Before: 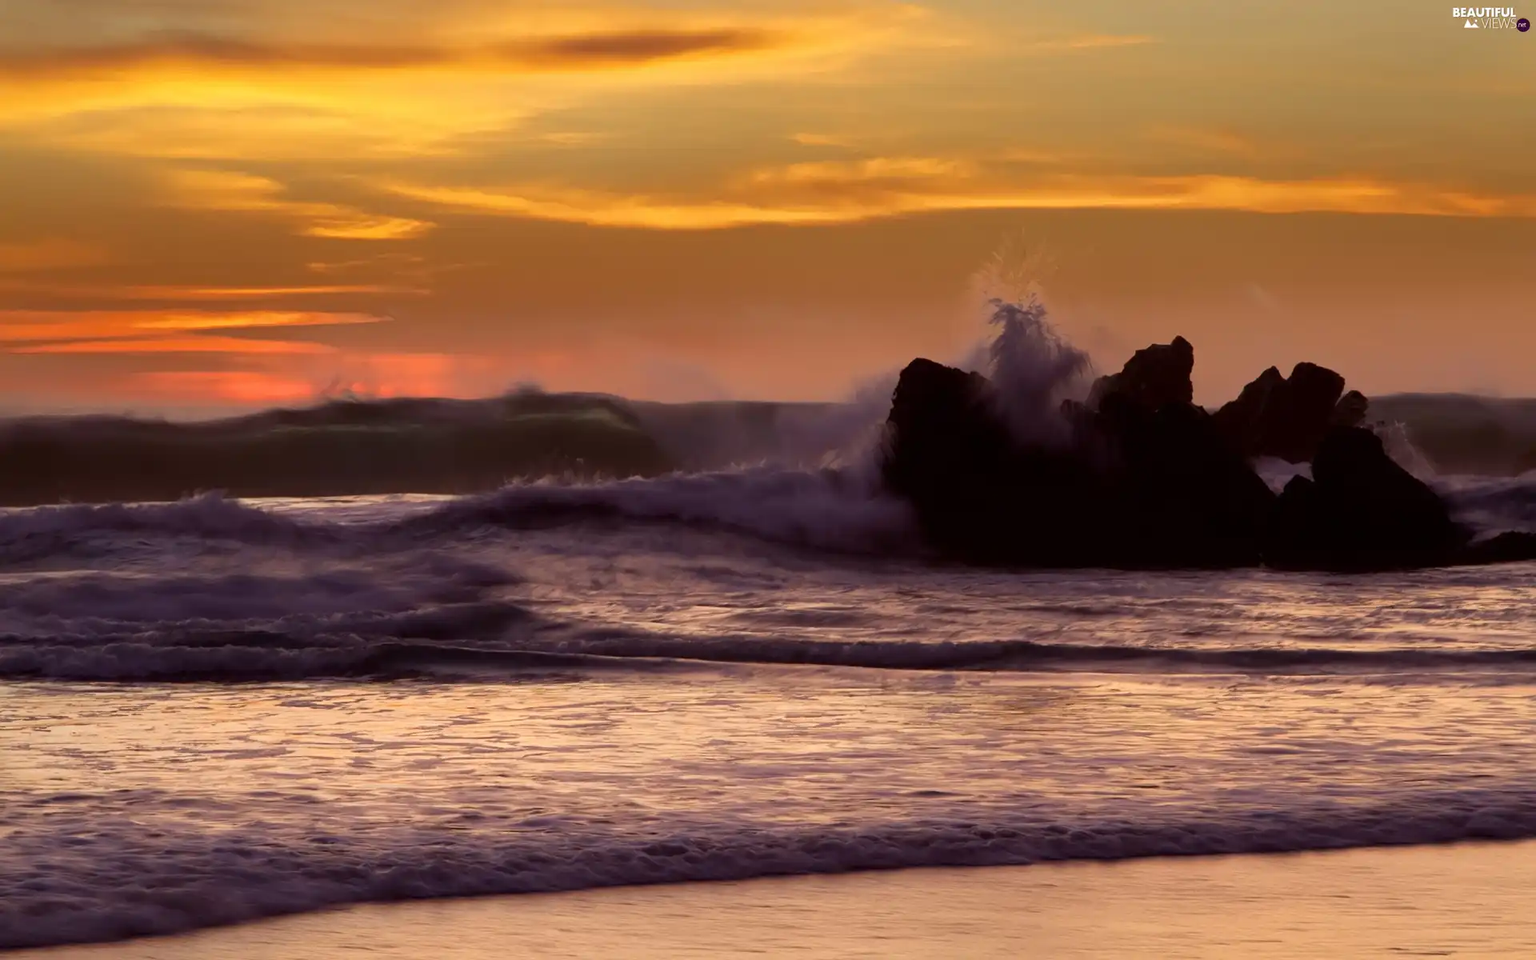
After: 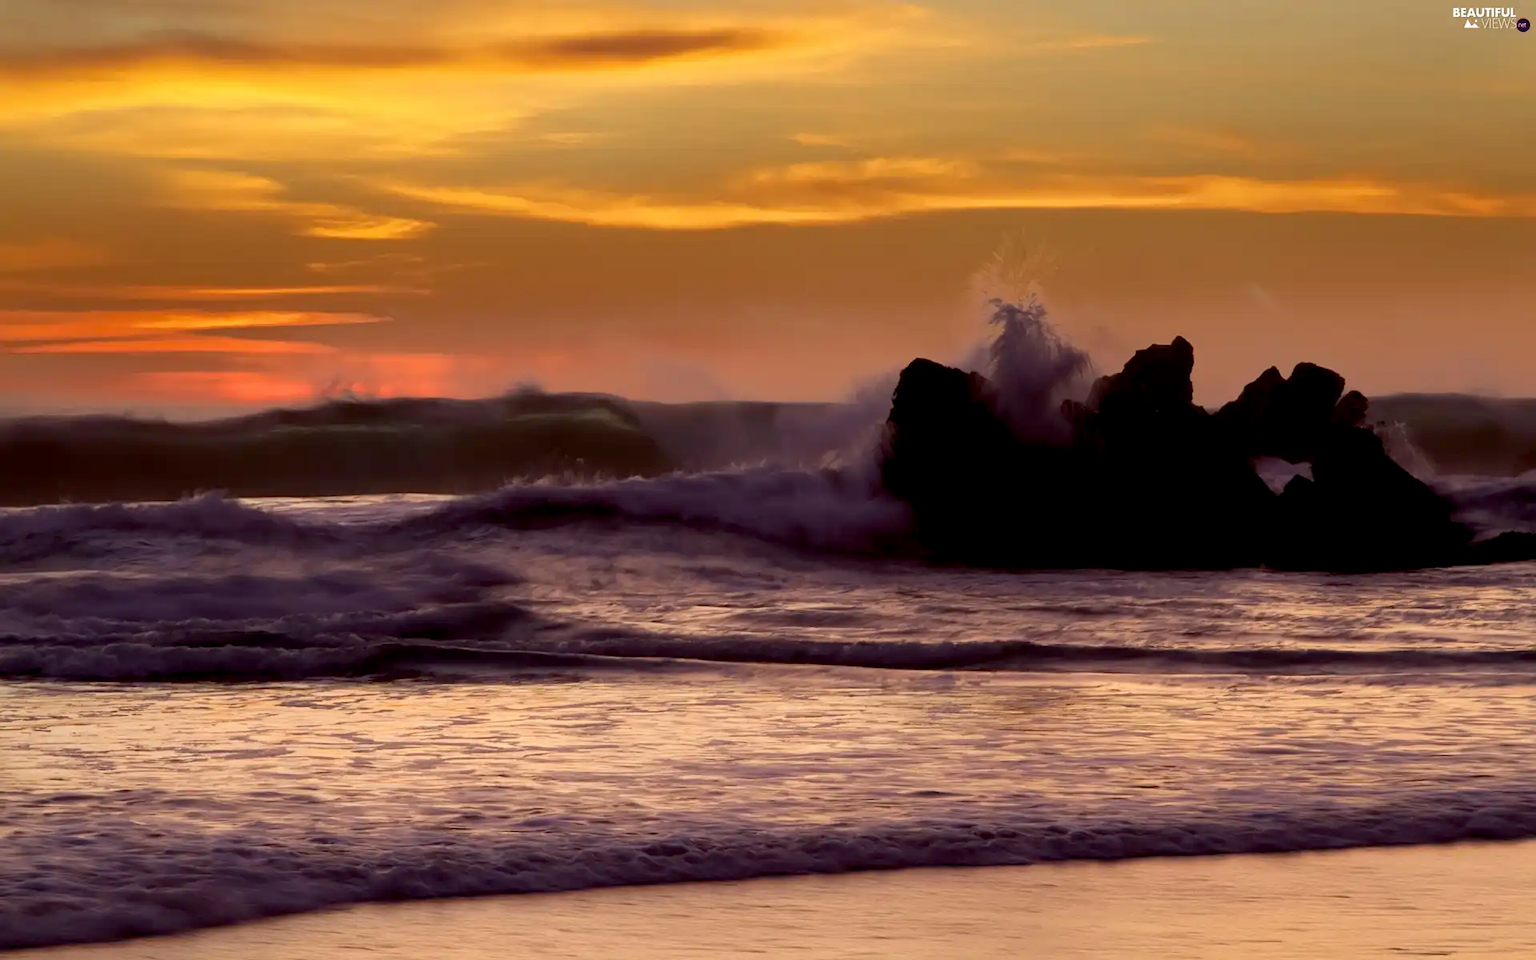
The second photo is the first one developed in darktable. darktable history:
exposure: black level correction 0.005, exposure 0.003 EV, compensate highlight preservation false
